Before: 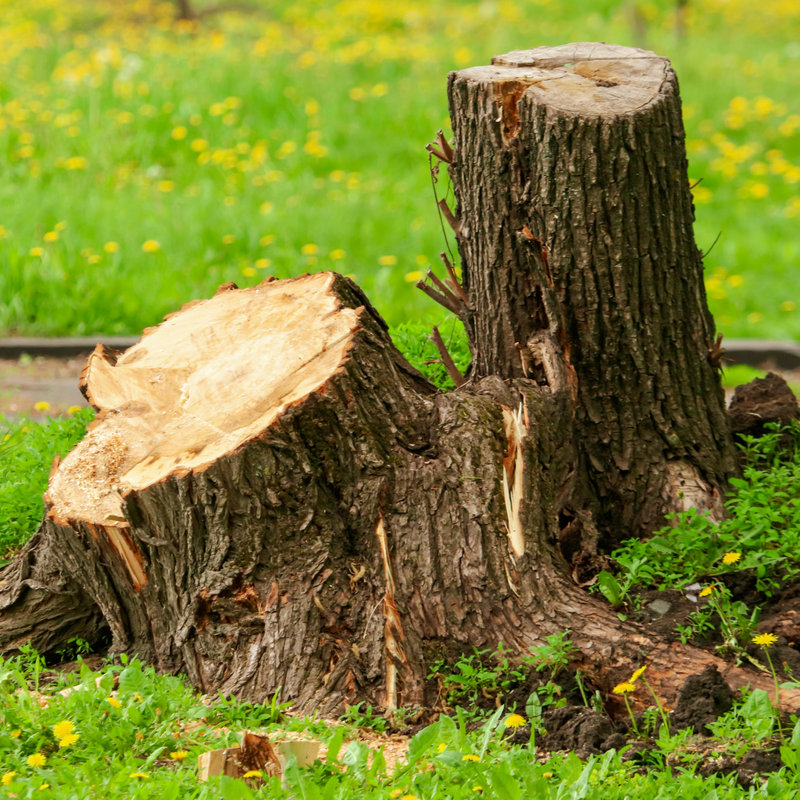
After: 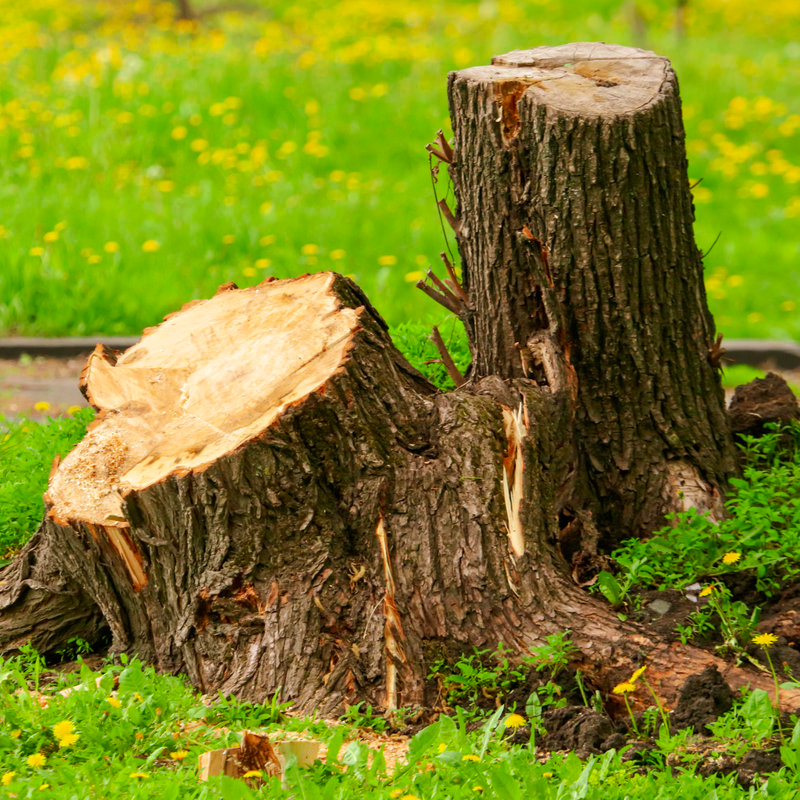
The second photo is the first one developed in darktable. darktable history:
white balance: red 0.988, blue 1.017
color correction: highlights a* 3.22, highlights b* 1.93, saturation 1.19
